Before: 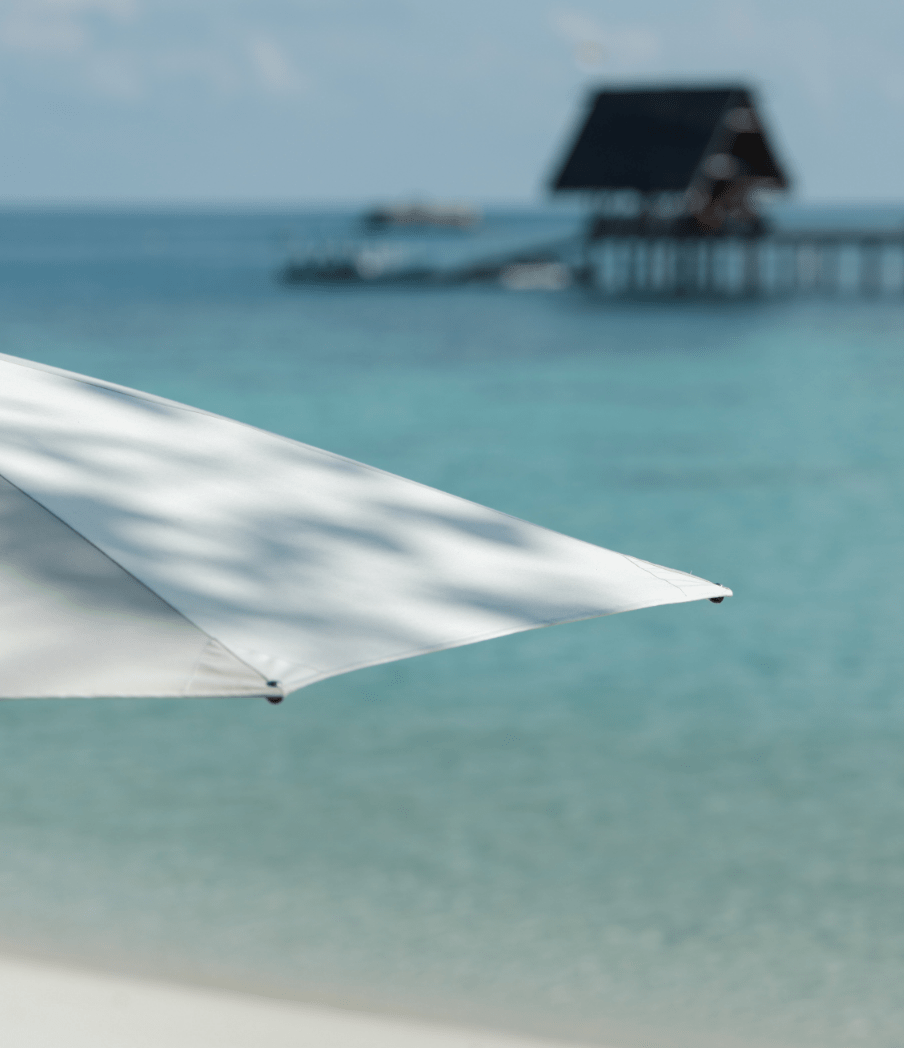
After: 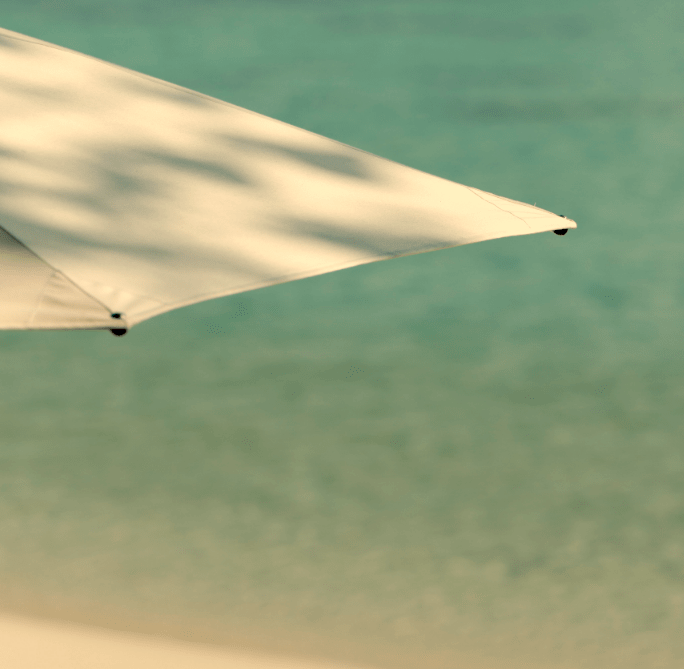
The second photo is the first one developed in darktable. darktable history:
exposure: black level correction 0.056, compensate highlight preservation false
crop and rotate: left 17.299%, top 35.115%, right 7.015%, bottom 1.024%
white balance: red 1.138, green 0.996, blue 0.812
